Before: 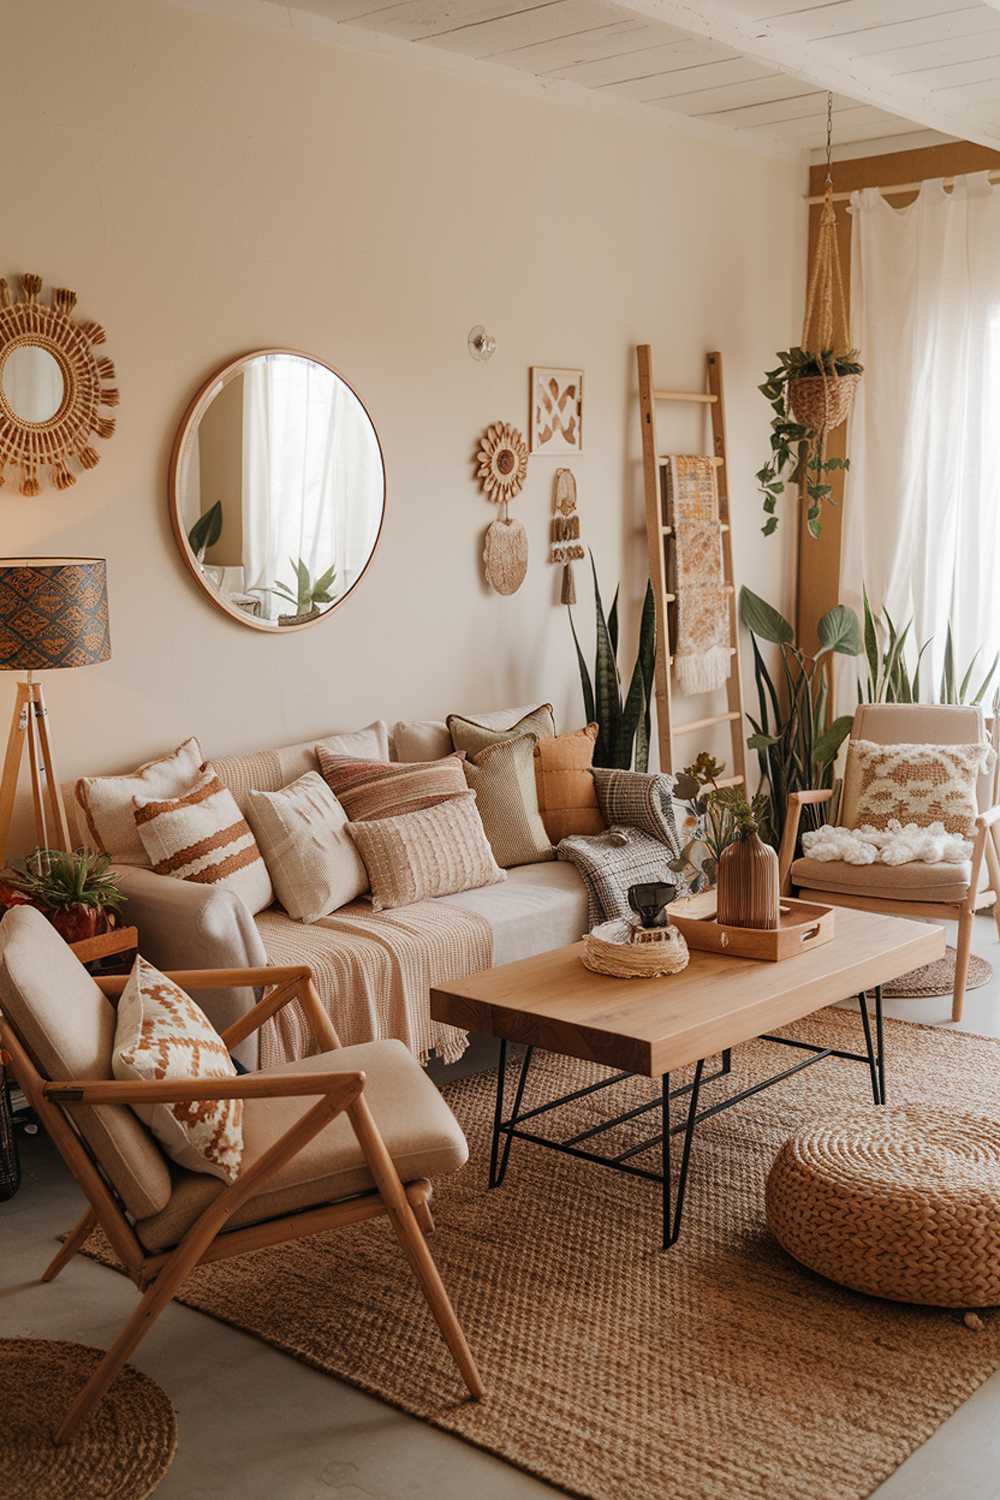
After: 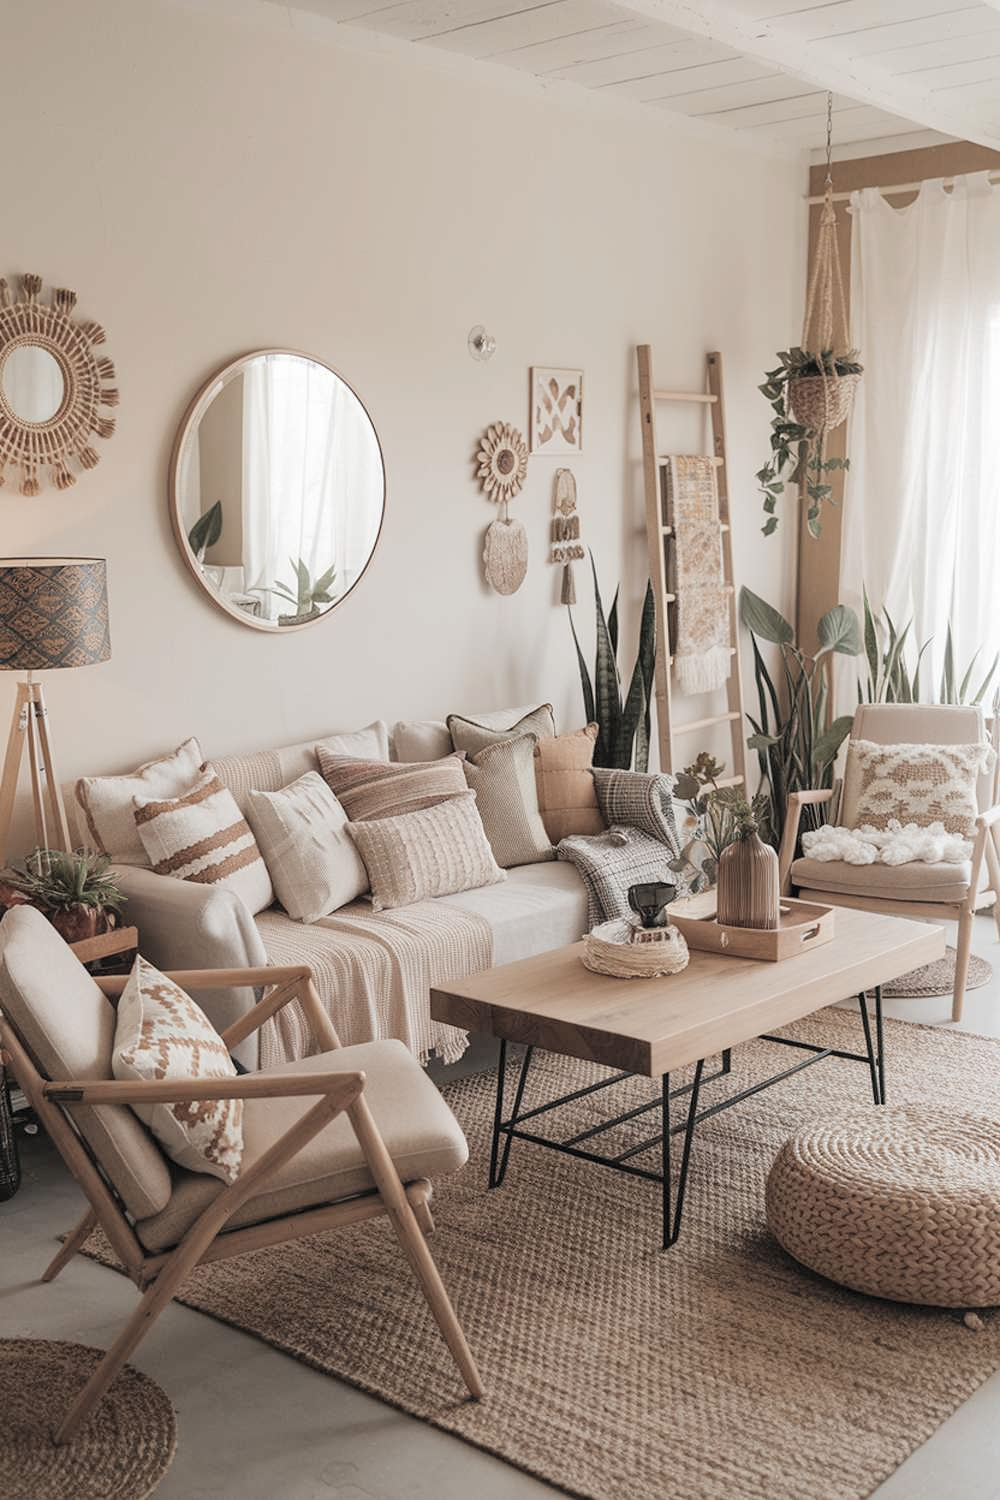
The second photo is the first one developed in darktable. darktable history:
contrast brightness saturation: brightness 0.188, saturation -0.484
